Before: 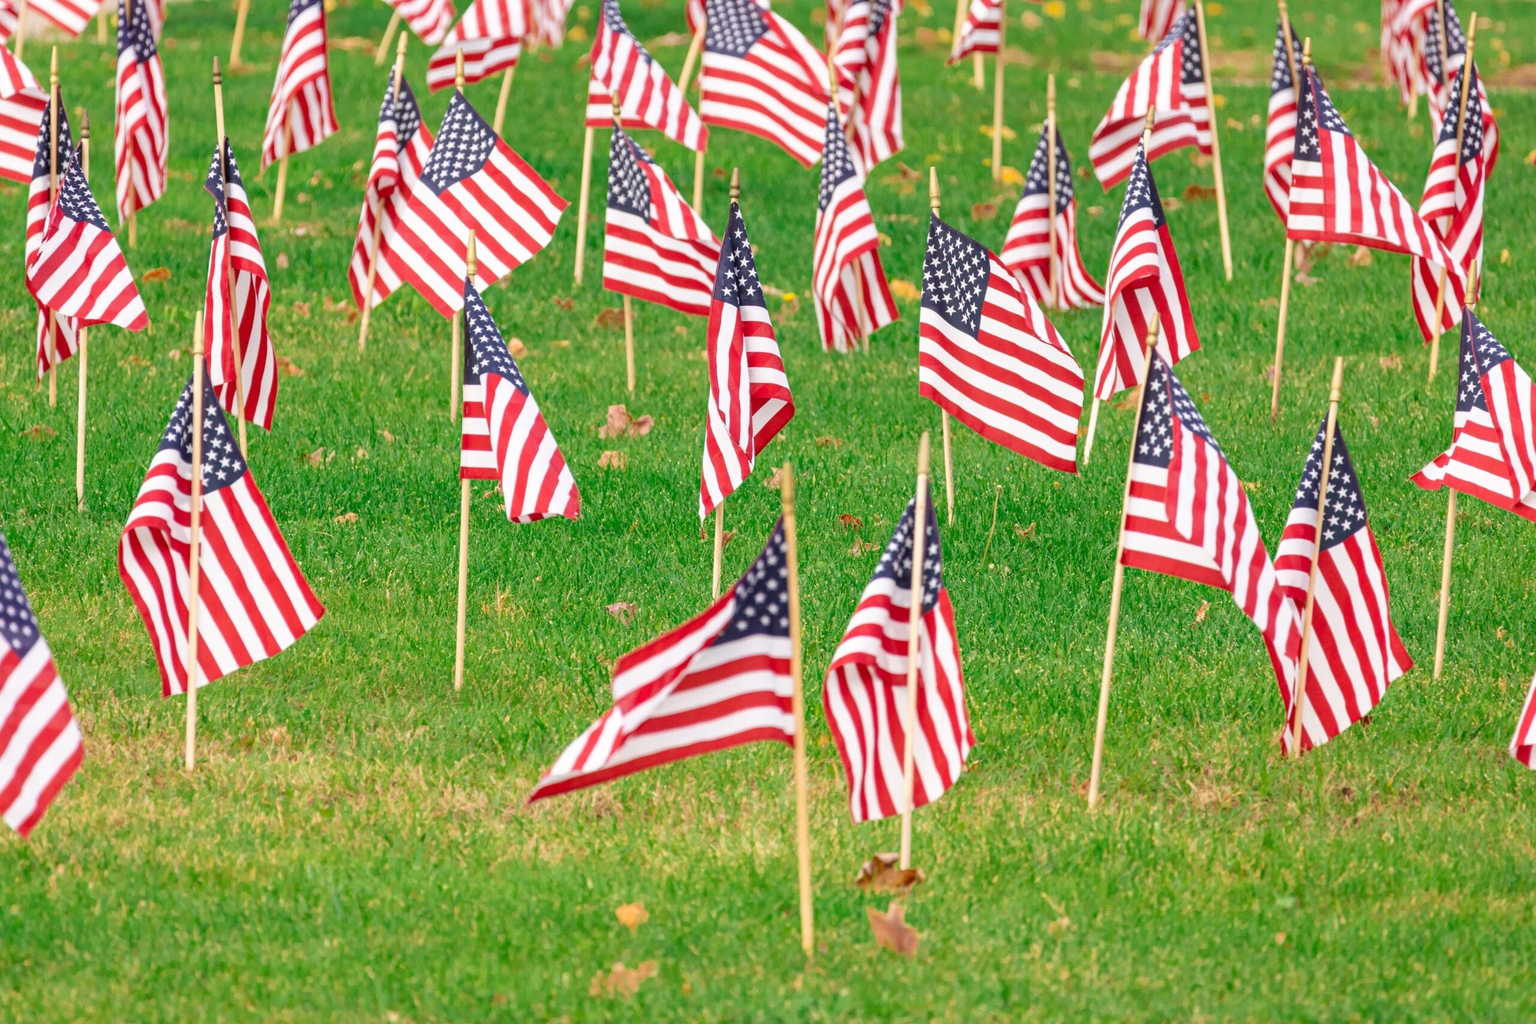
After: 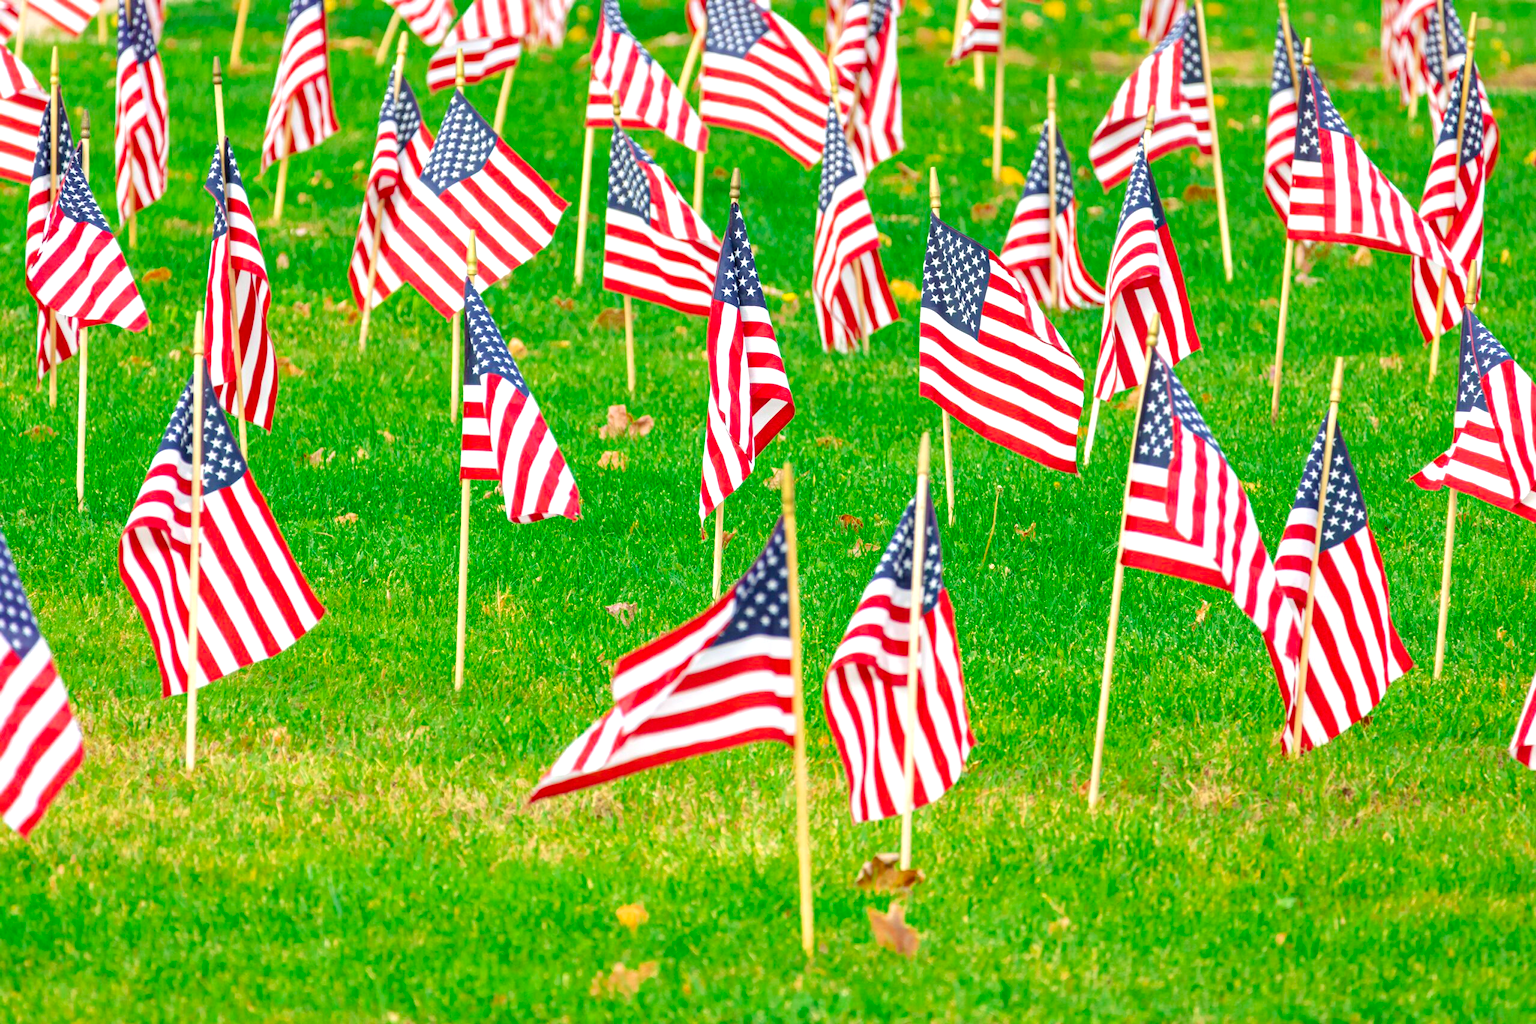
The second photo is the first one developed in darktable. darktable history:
color balance rgb: shadows lift › chroma 6.495%, shadows lift › hue 304.44°, power › chroma 2.164%, power › hue 164.95°, perceptual saturation grading › global saturation 25.512%, perceptual brilliance grading › global brilliance 10.201%, perceptual brilliance grading › shadows 15.056%
